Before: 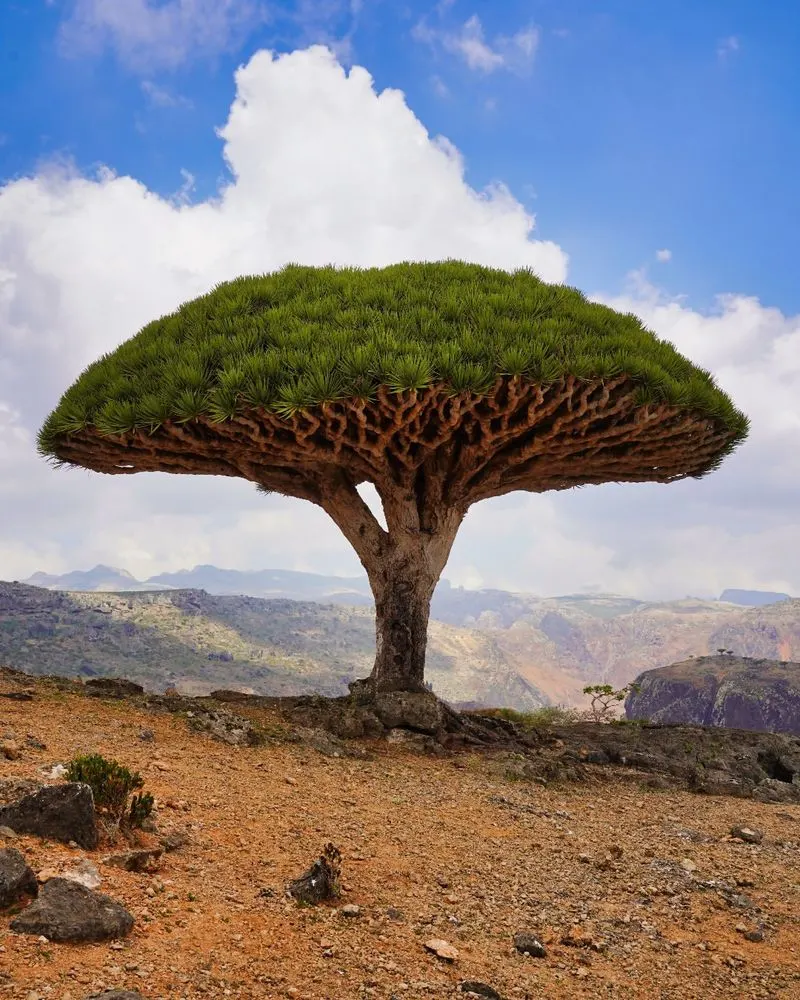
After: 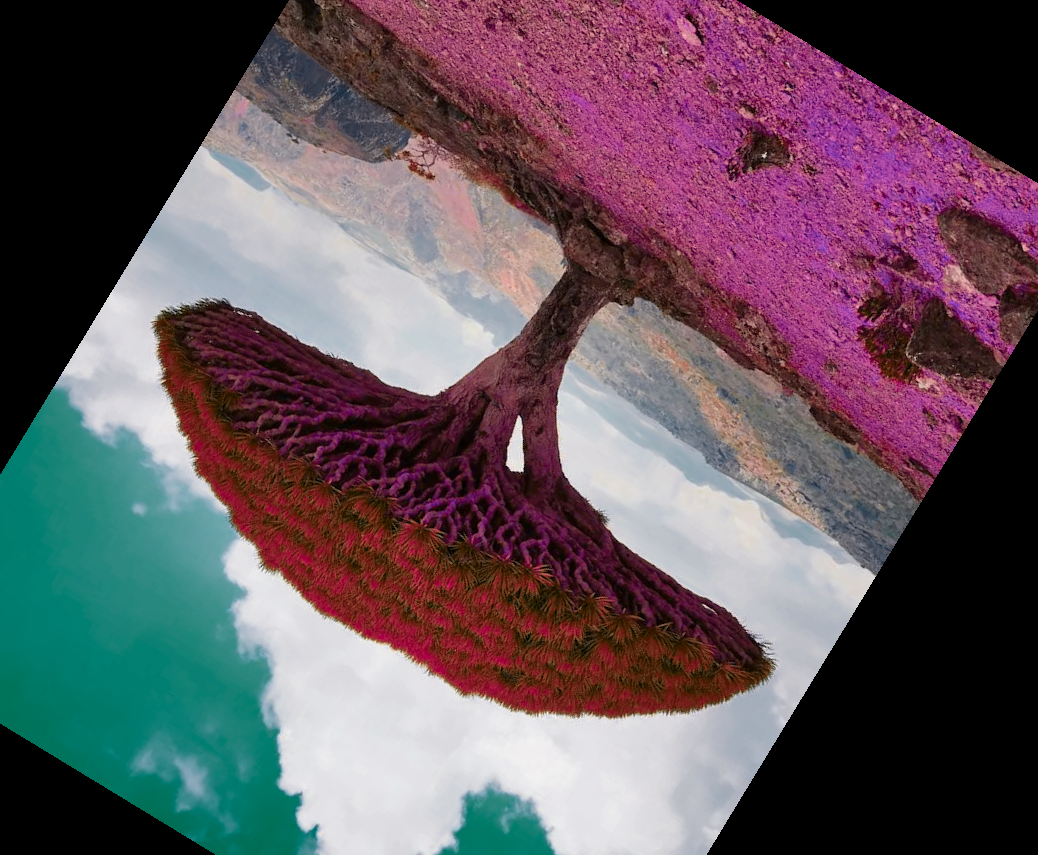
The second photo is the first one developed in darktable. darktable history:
color zones: curves: ch0 [(0.826, 0.353)]; ch1 [(0.242, 0.647) (0.889, 0.342)]; ch2 [(0.246, 0.089) (0.969, 0.068)]
crop and rotate: angle 148.68°, left 9.111%, top 15.603%, right 4.588%, bottom 17.041%
